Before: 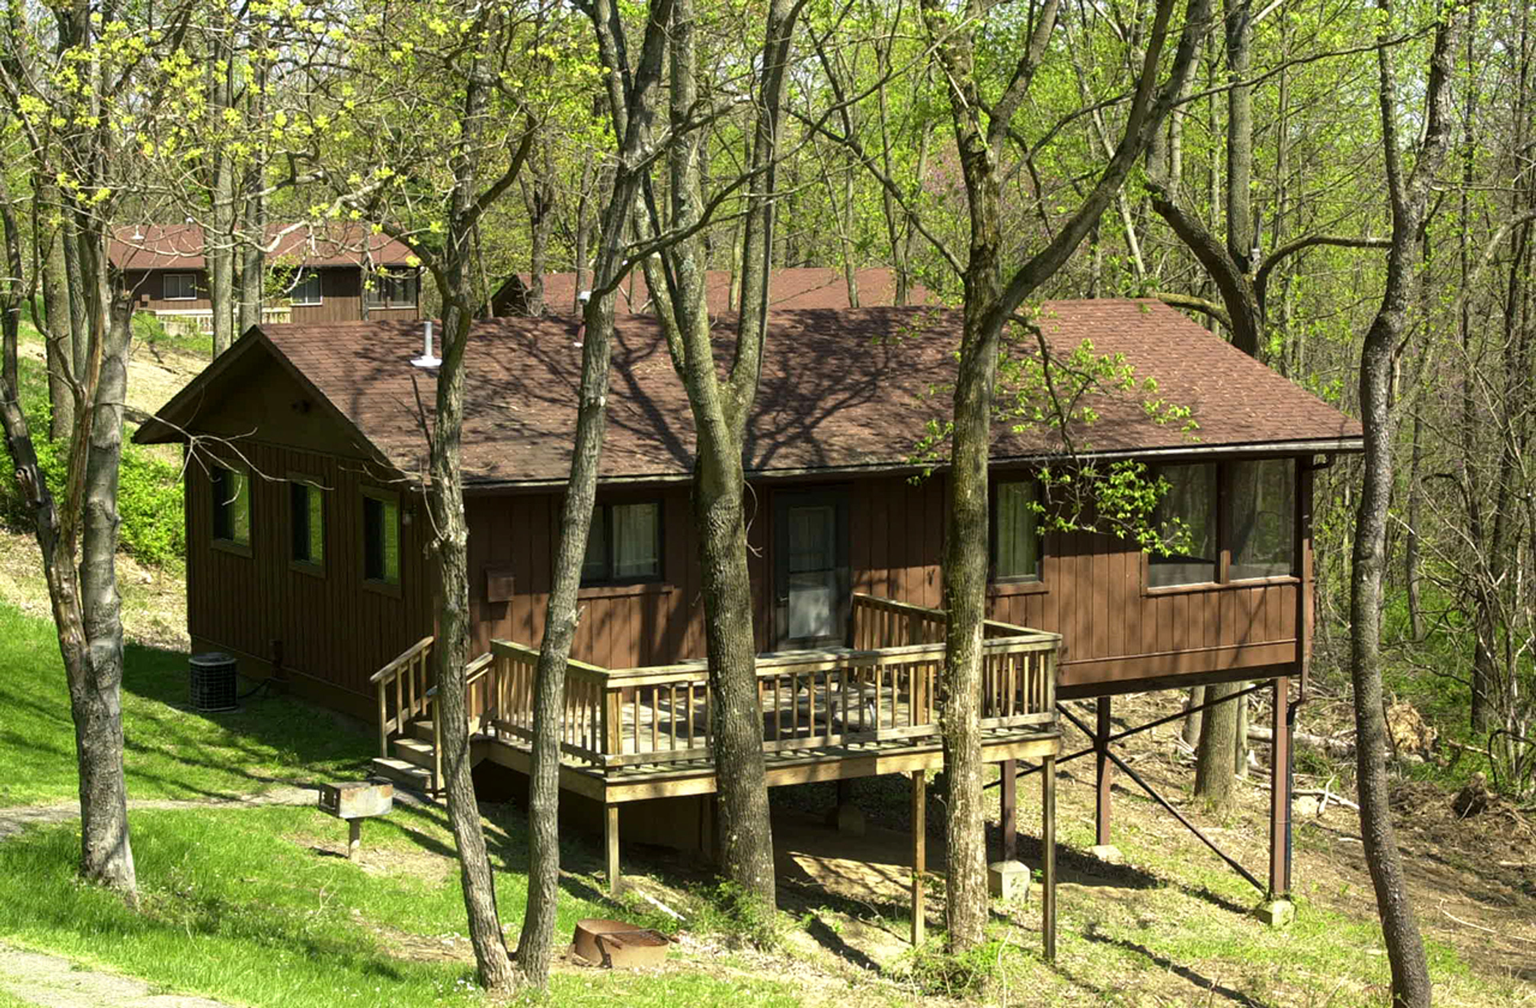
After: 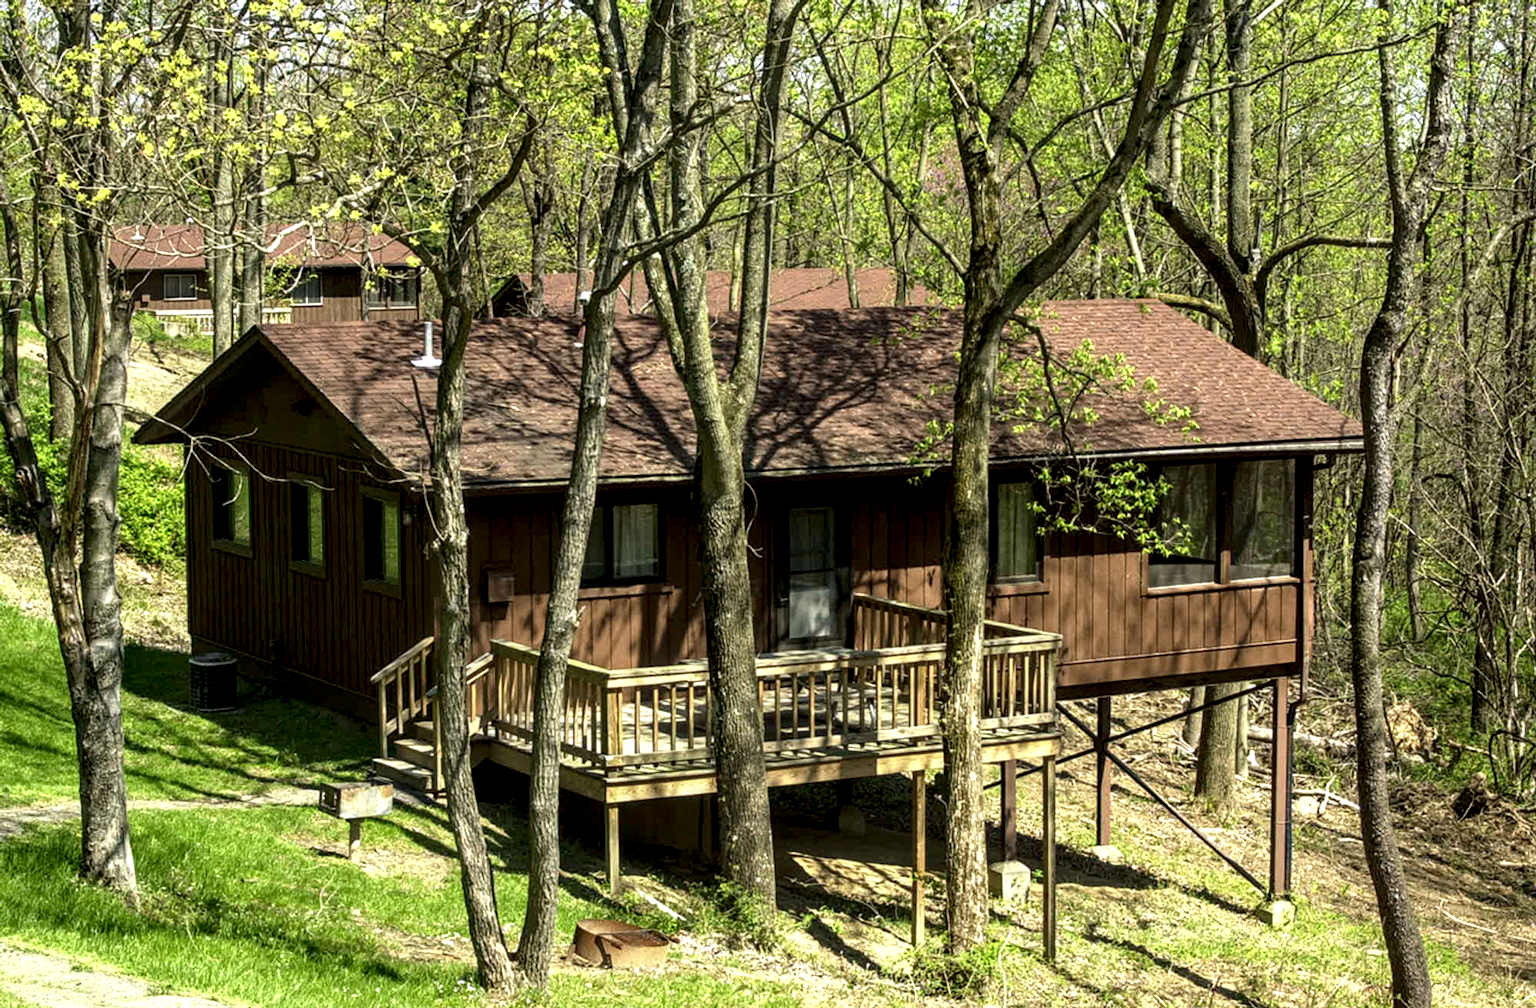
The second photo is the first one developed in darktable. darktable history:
local contrast: detail 161%
